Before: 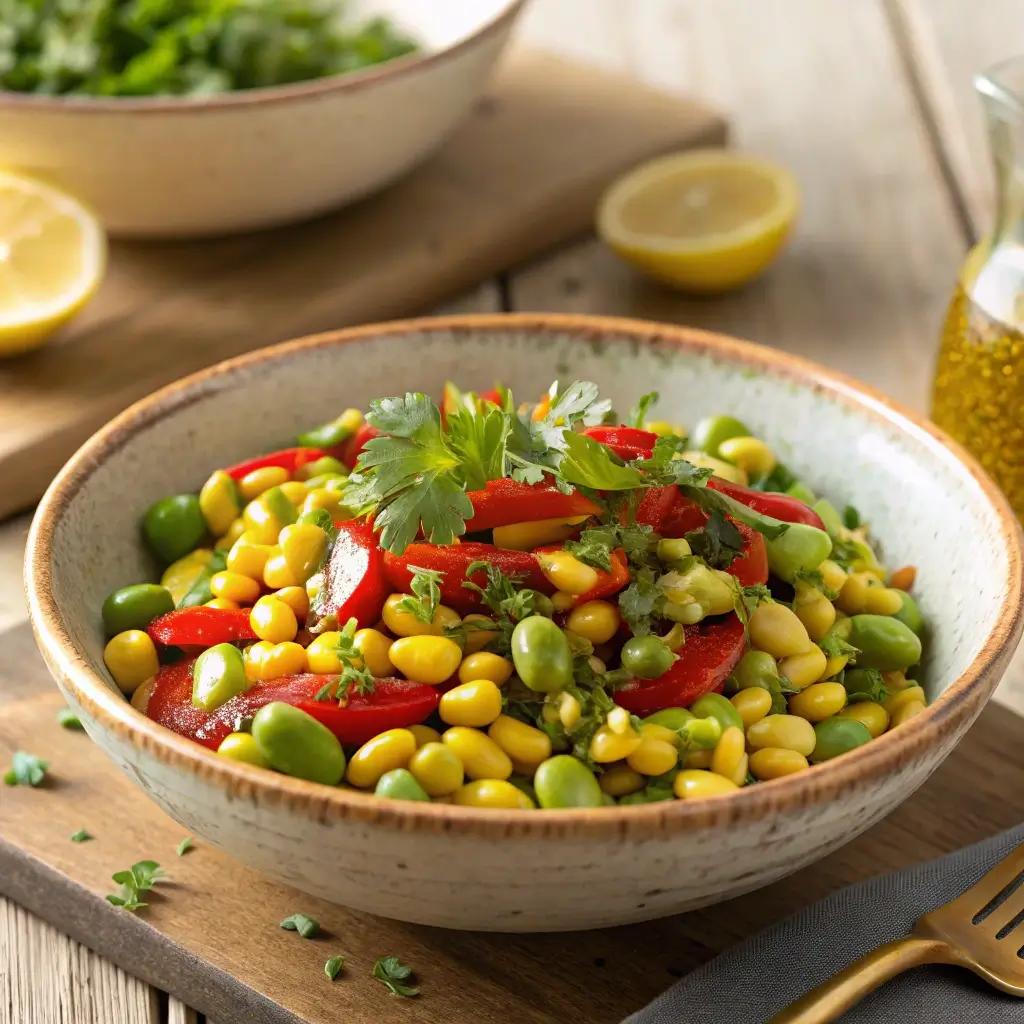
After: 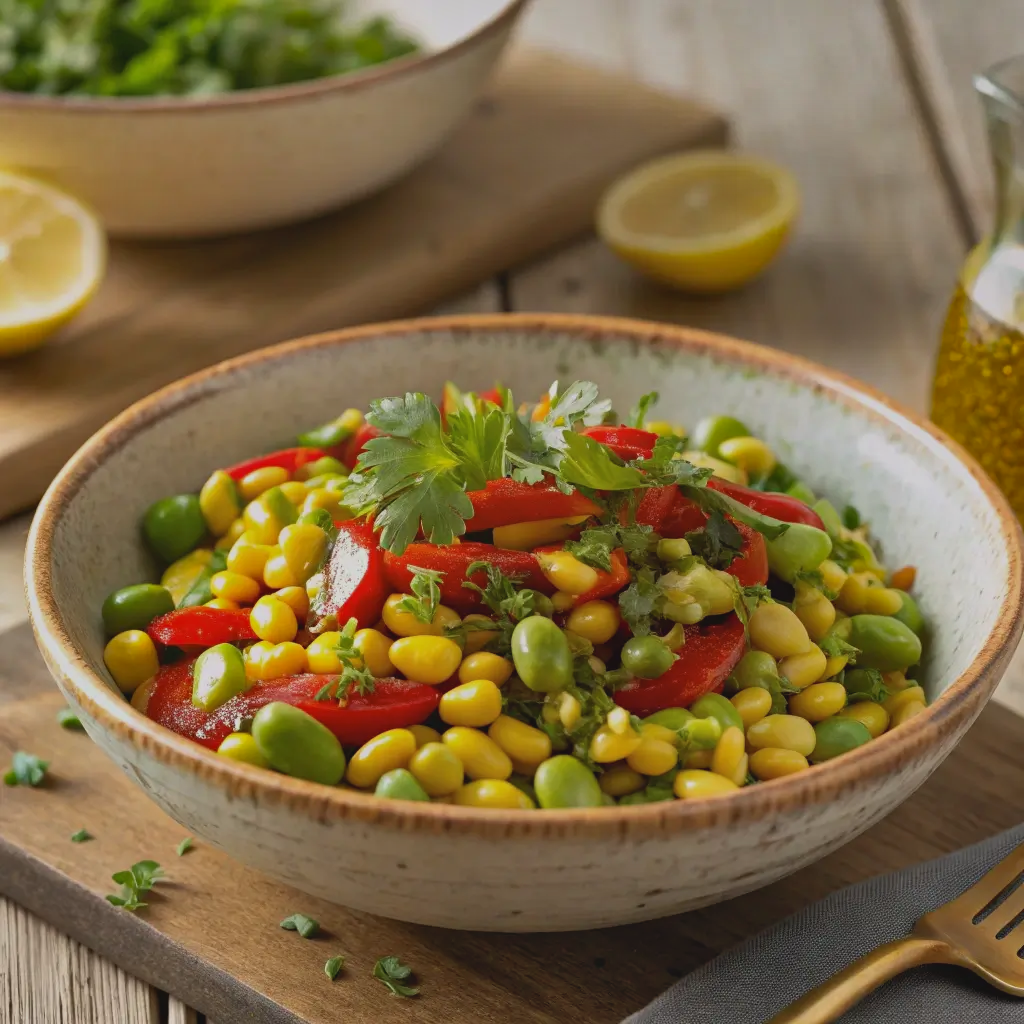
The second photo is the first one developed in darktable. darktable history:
shadows and highlights: shadows 80.73, white point adjustment -9.07, highlights -61.46, soften with gaussian
contrast brightness saturation: contrast -0.1, saturation -0.1
